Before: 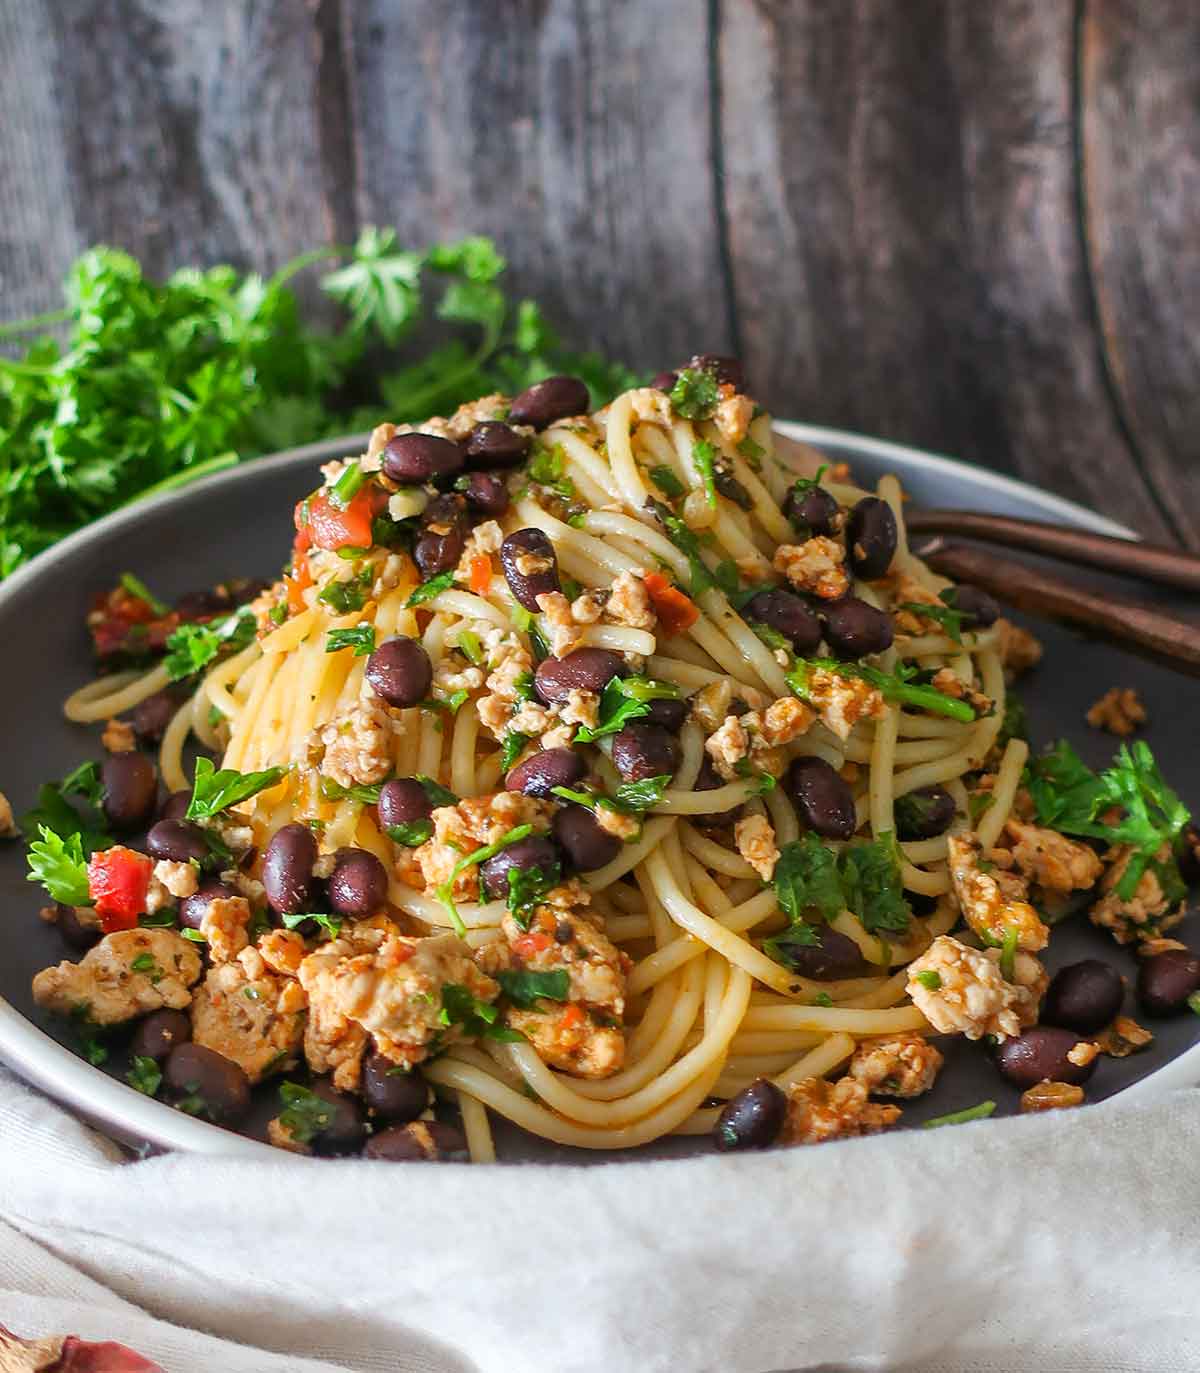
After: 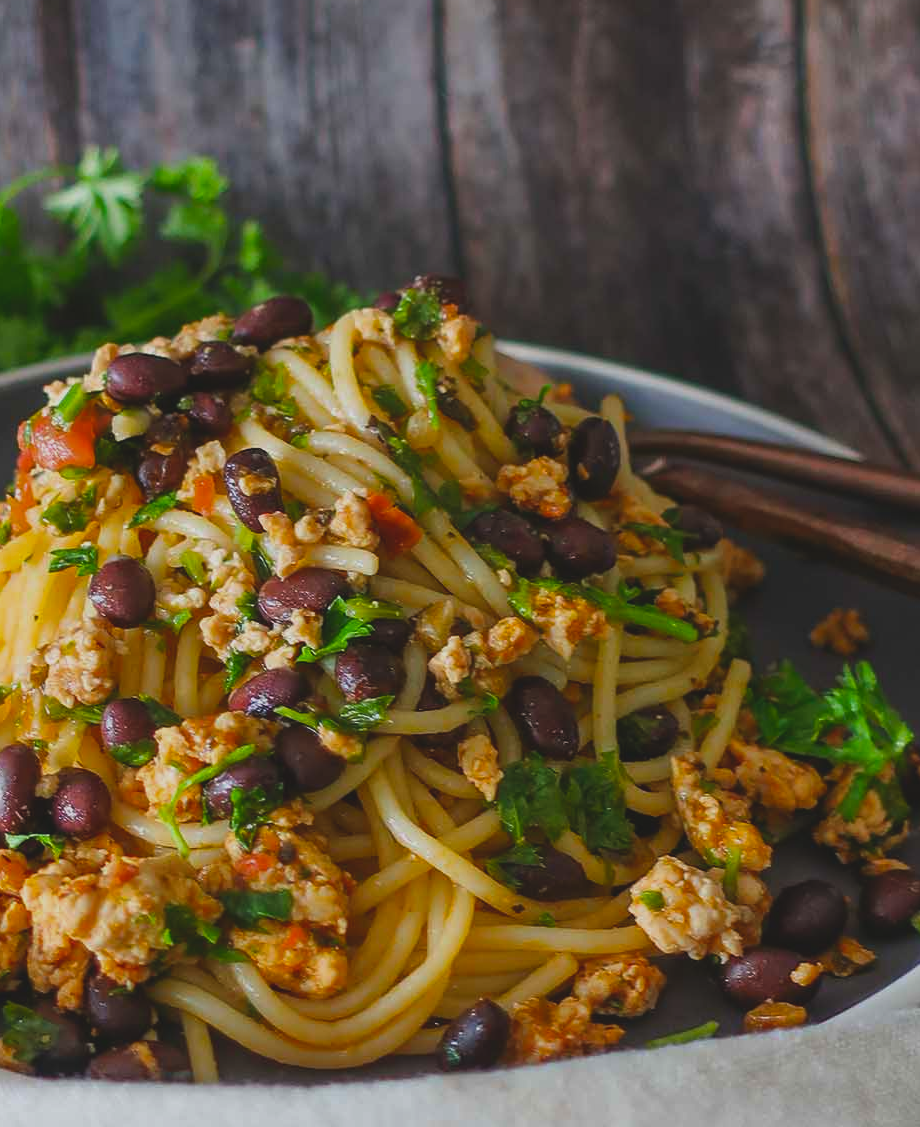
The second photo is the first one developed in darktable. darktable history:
tone equalizer: on, module defaults
color balance rgb: perceptual saturation grading › global saturation 20%, global vibrance 20%
exposure: black level correction -0.015, exposure -0.5 EV, compensate highlight preservation false
base curve: curves: ch0 [(0, 0) (0.303, 0.277) (1, 1)]
crop: left 23.095%, top 5.827%, bottom 11.854%
